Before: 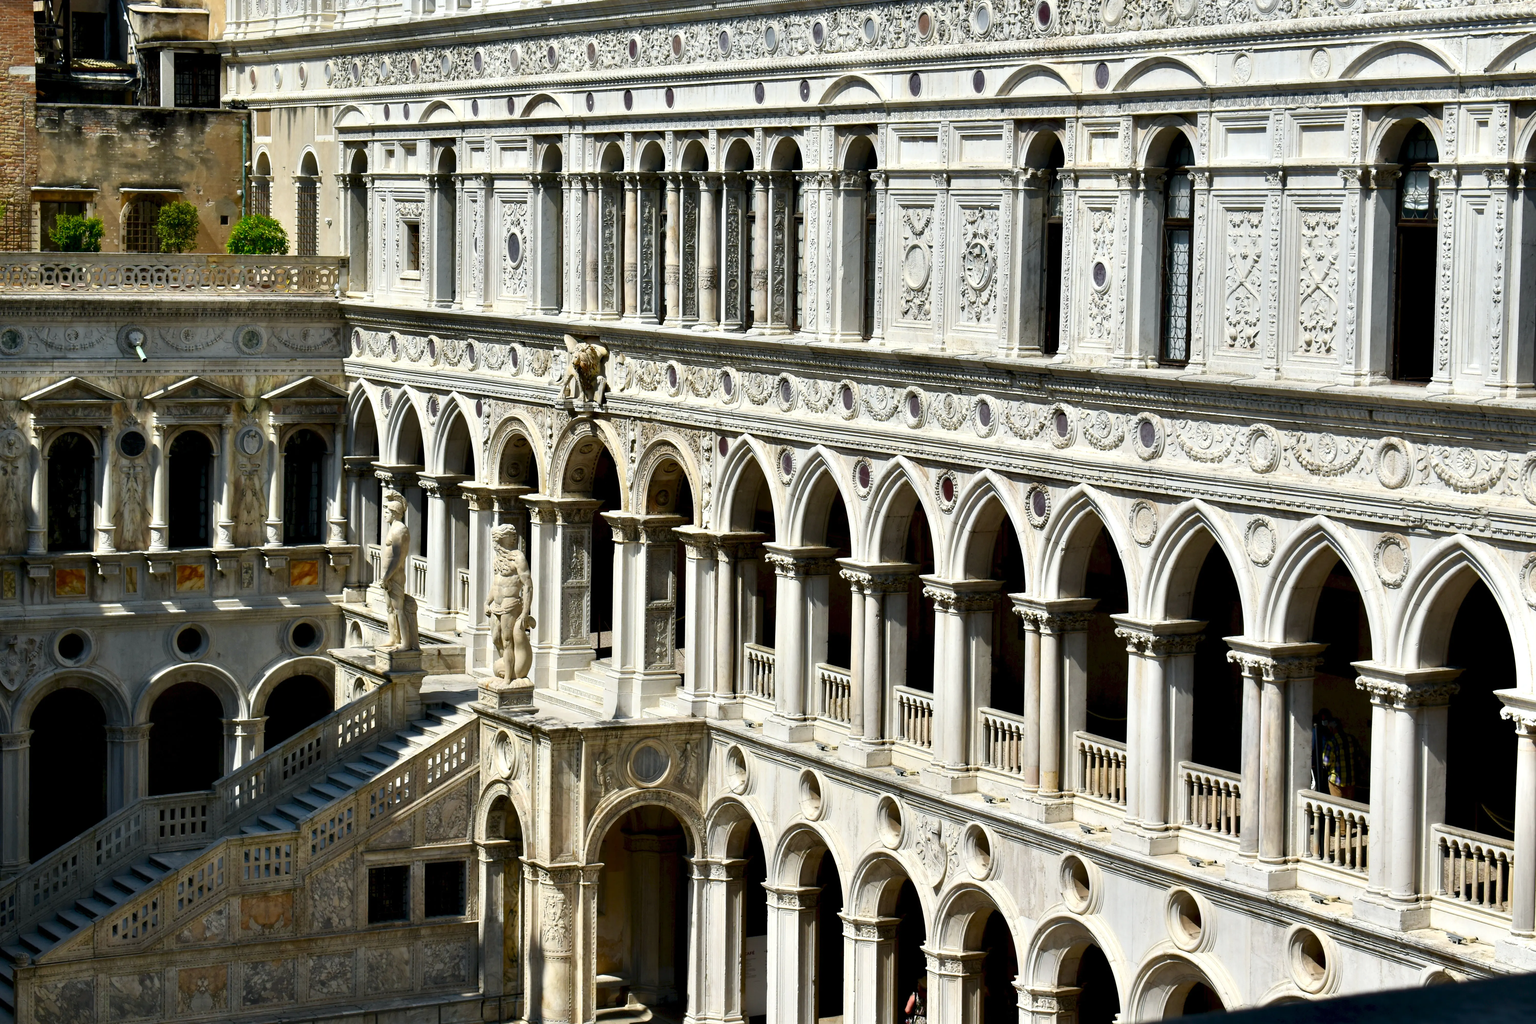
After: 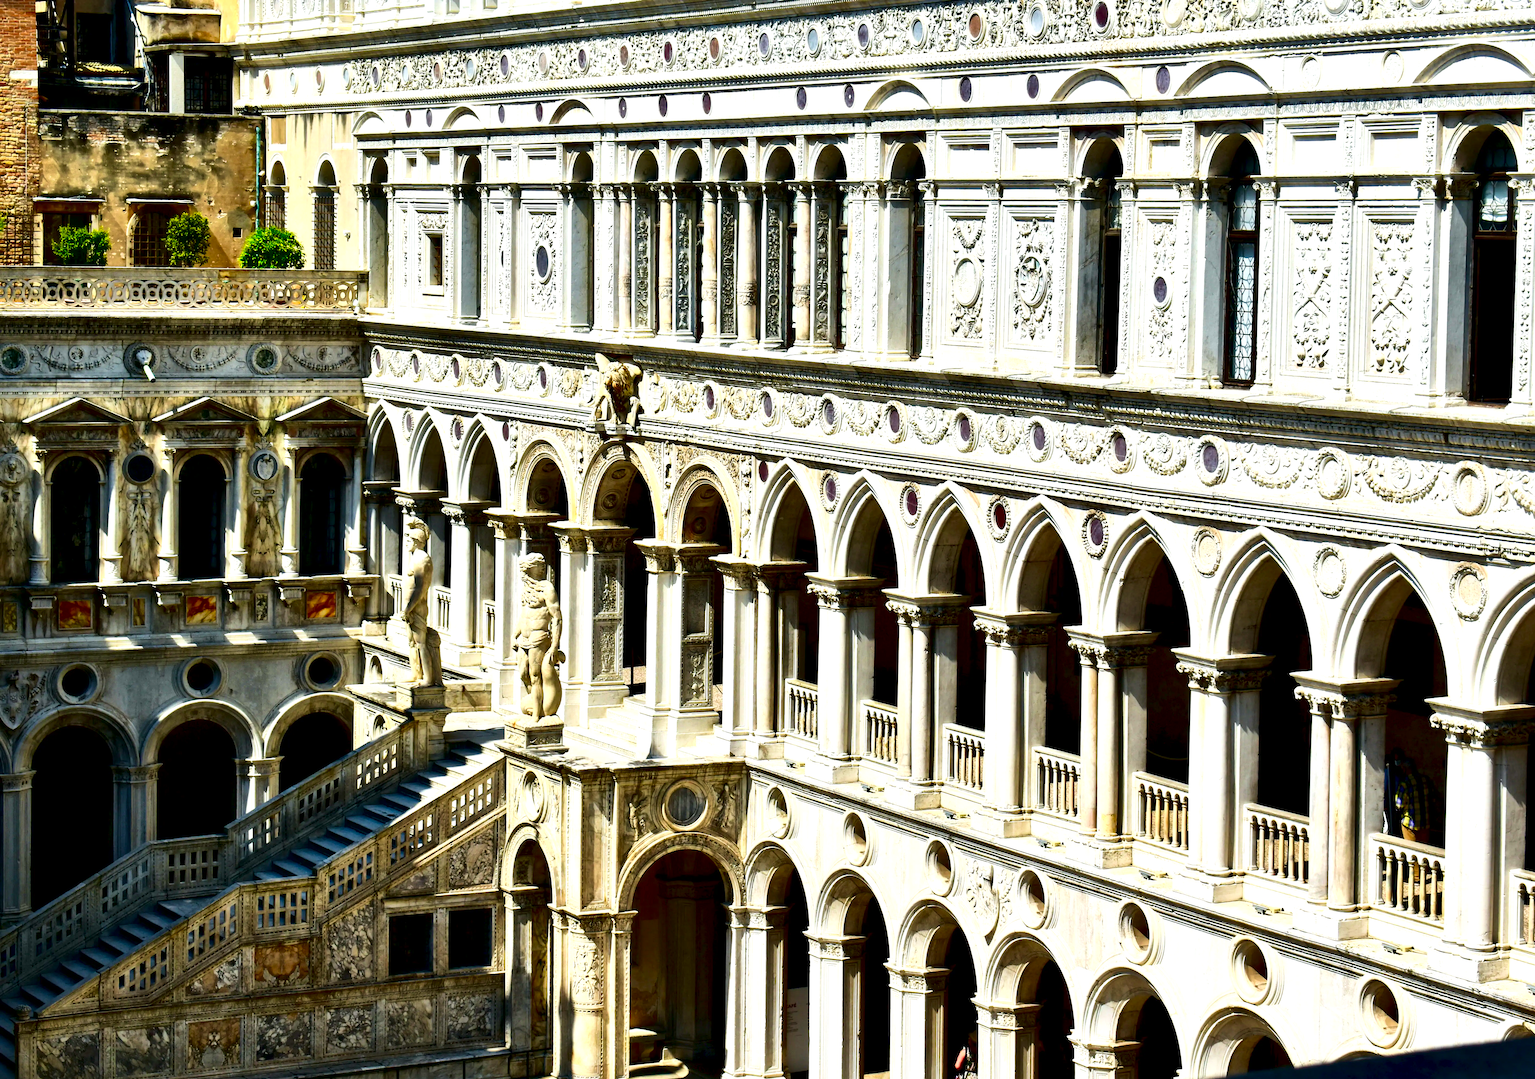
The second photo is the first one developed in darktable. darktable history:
tone equalizer: smoothing diameter 2.12%, edges refinement/feathering 20.89, mask exposure compensation -1.57 EV, filter diffusion 5
velvia: on, module defaults
exposure: exposure 0.517 EV, compensate highlight preservation false
crop and rotate: right 5.194%
contrast brightness saturation: contrast 0.265, brightness 0.017, saturation 0.863
local contrast: mode bilateral grid, contrast 71, coarseness 75, detail 180%, midtone range 0.2
color correction: highlights b* -0.025, saturation 0.797
